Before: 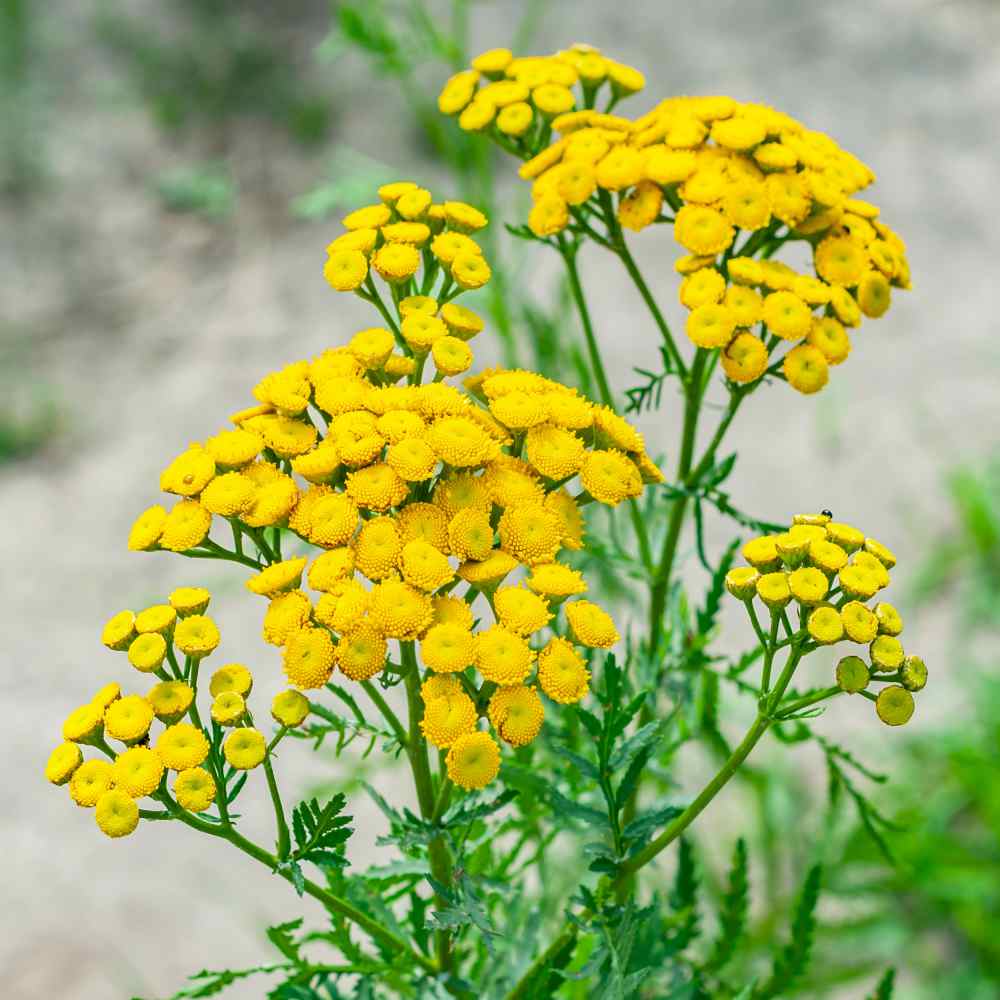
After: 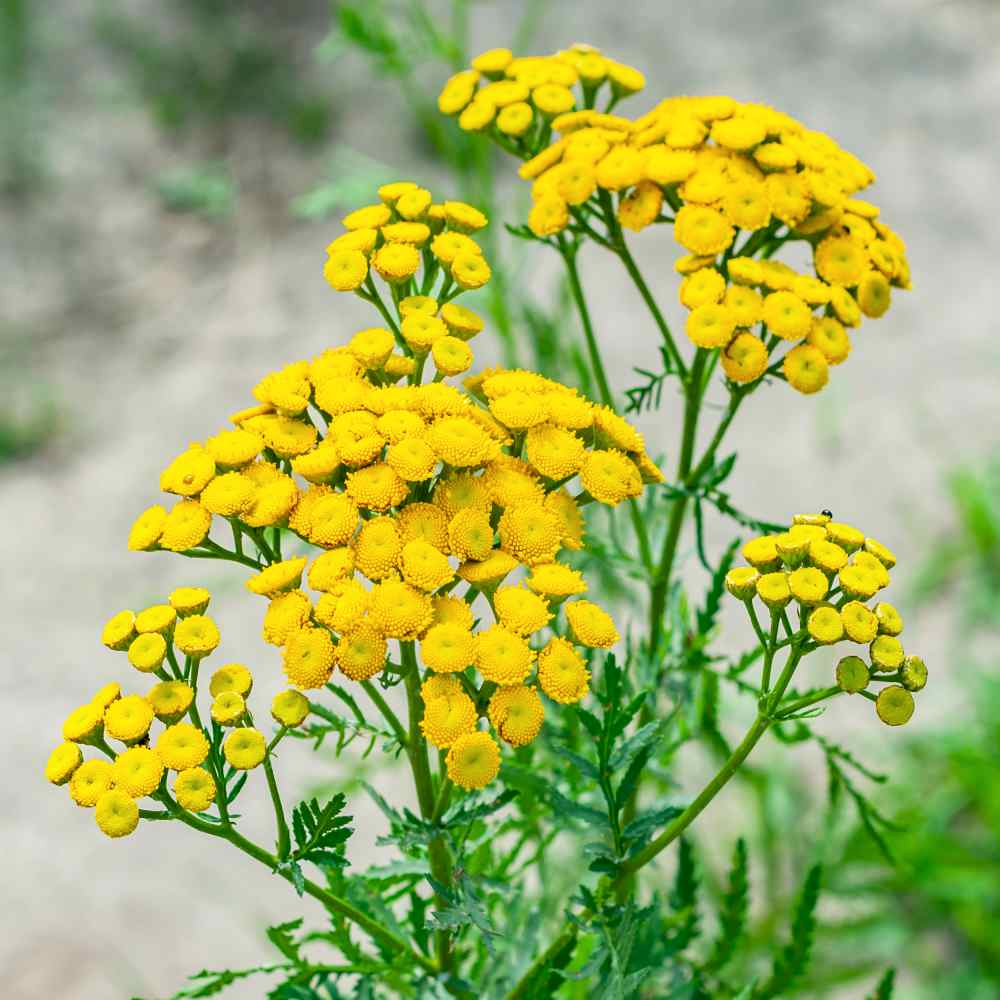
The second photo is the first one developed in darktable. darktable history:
contrast brightness saturation: contrast 0.074
